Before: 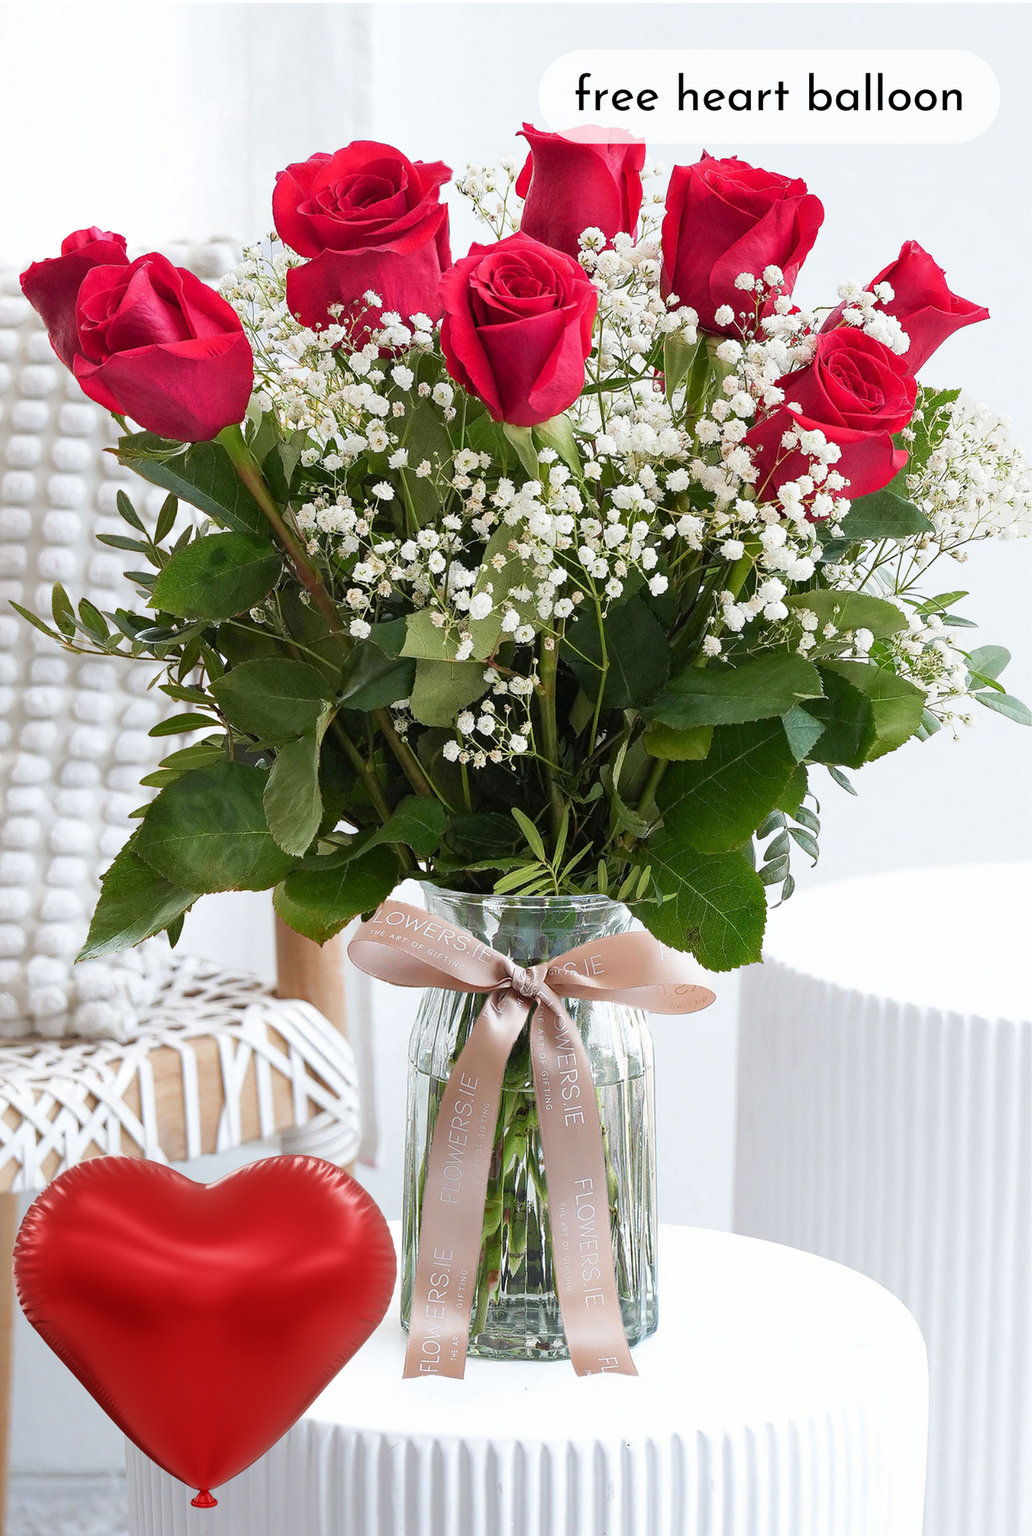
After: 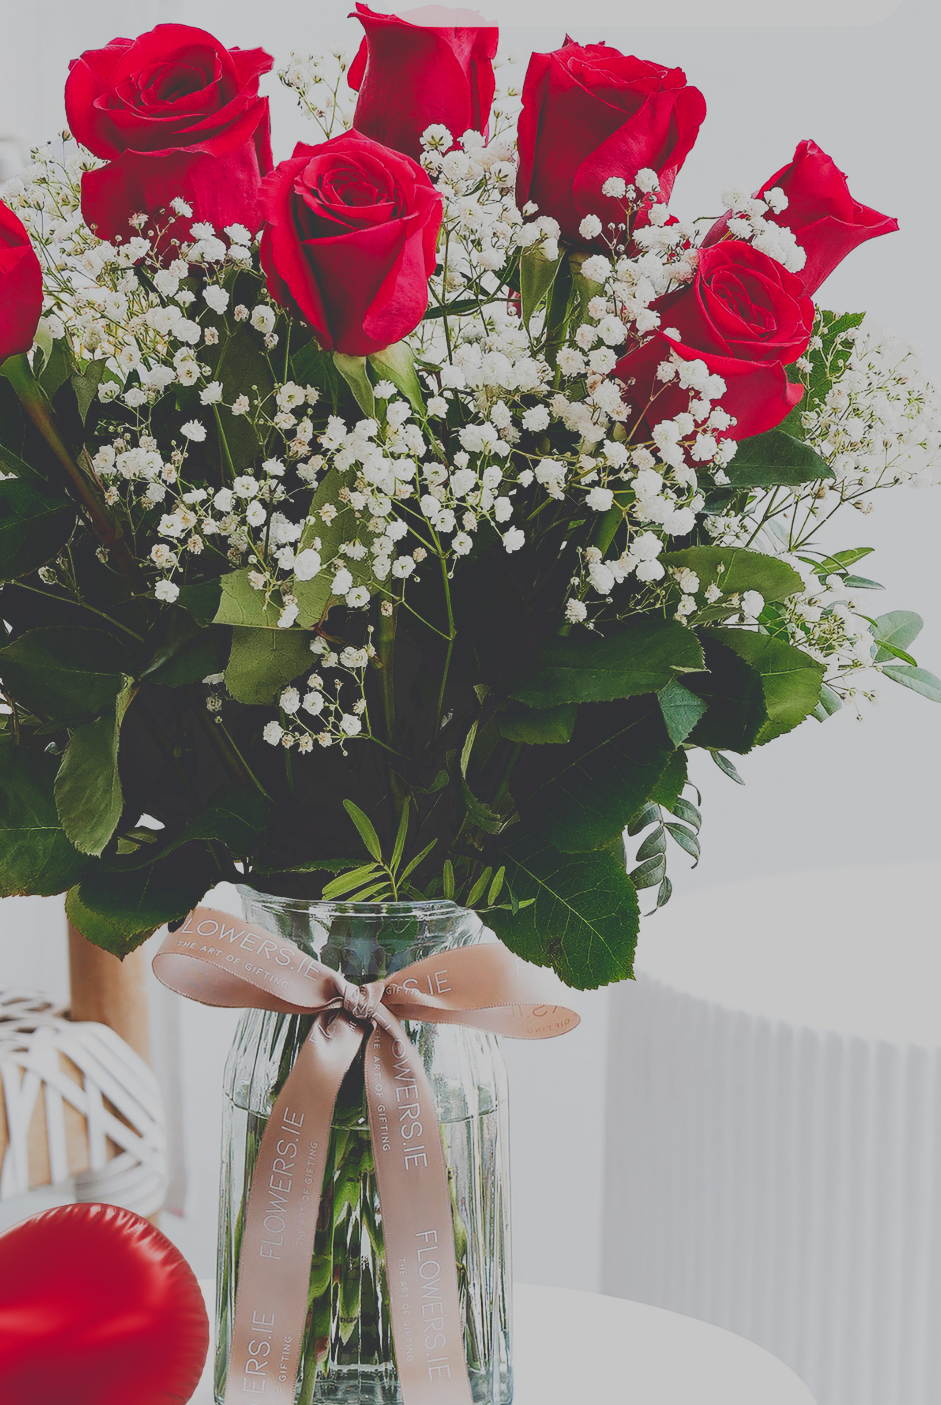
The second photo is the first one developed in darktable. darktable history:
tone curve: curves: ch0 [(0, 0.23) (0.125, 0.207) (0.245, 0.227) (0.736, 0.695) (1, 0.824)], preserve colors none
contrast brightness saturation: contrast 0.046
exposure: exposure -0.213 EV, compensate highlight preservation false
crop and rotate: left 21.031%, top 7.848%, right 0.503%, bottom 13.434%
